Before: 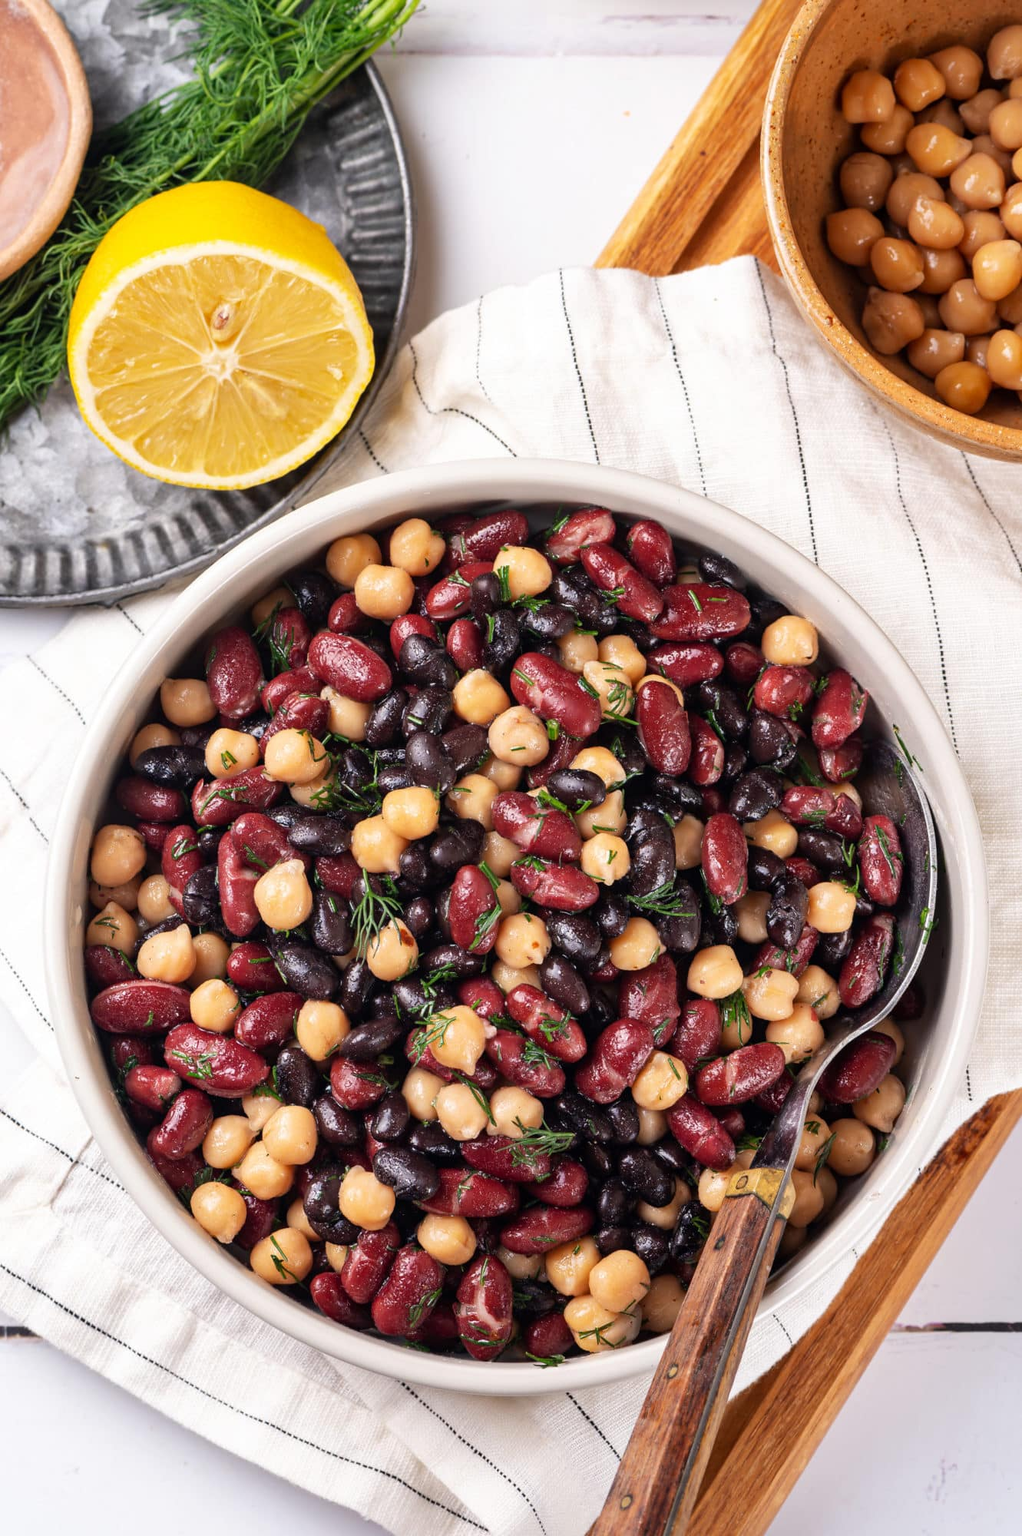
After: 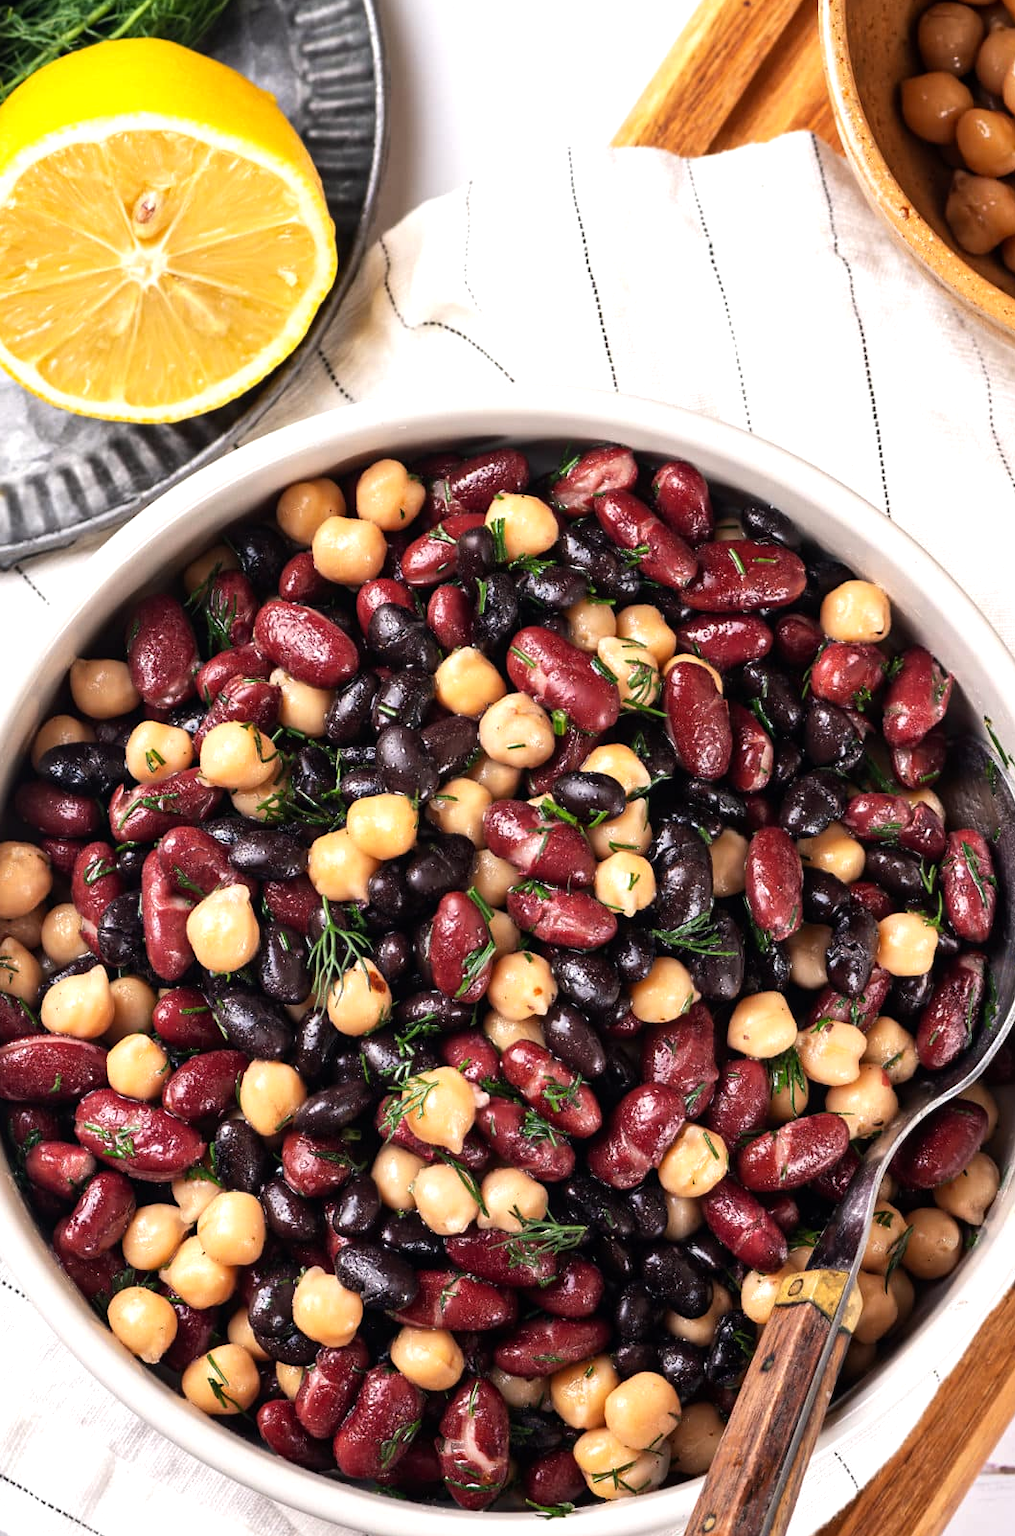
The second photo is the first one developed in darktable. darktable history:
tone equalizer: -8 EV -0.405 EV, -7 EV -0.405 EV, -6 EV -0.352 EV, -5 EV -0.198 EV, -3 EV 0.194 EV, -2 EV 0.335 EV, -1 EV 0.393 EV, +0 EV 0.411 EV, edges refinement/feathering 500, mask exposure compensation -1.57 EV, preserve details no
crop and rotate: left 10.238%, top 9.837%, right 10.091%, bottom 9.973%
